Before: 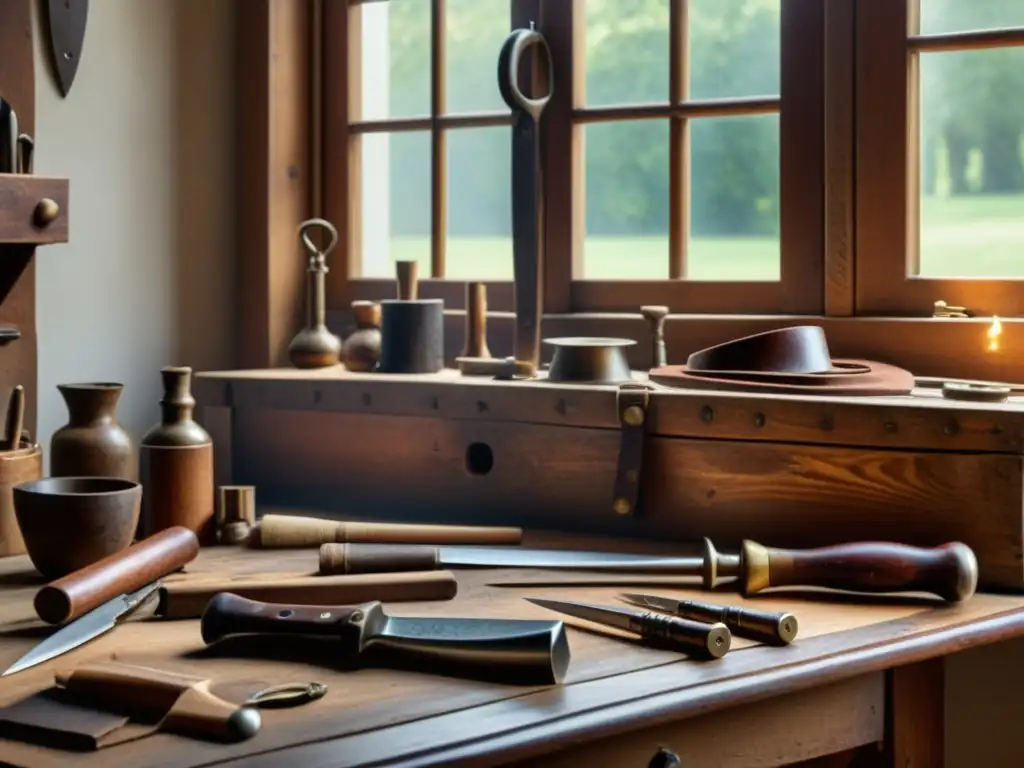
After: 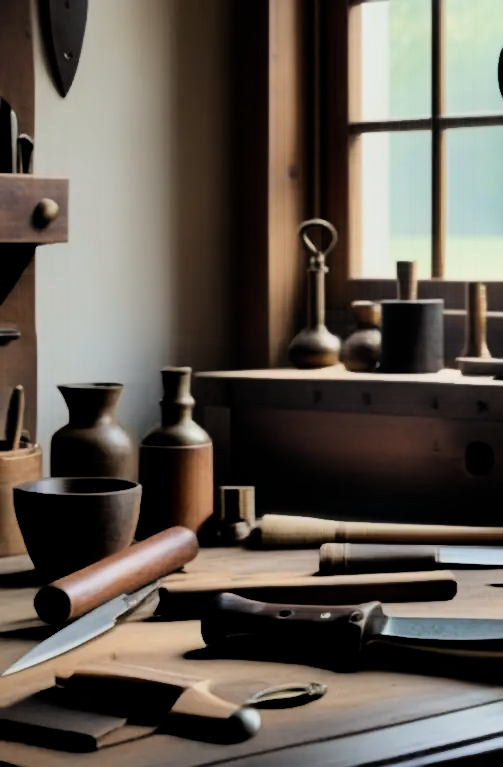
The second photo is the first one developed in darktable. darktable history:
filmic rgb: black relative exposure -4 EV, white relative exposure 3 EV, hardness 3.02, contrast 1.5
crop and rotate: left 0%, top 0%, right 50.845%
contrast equalizer: octaves 7, y [[0.6 ×6], [0.55 ×6], [0 ×6], [0 ×6], [0 ×6]], mix -1
